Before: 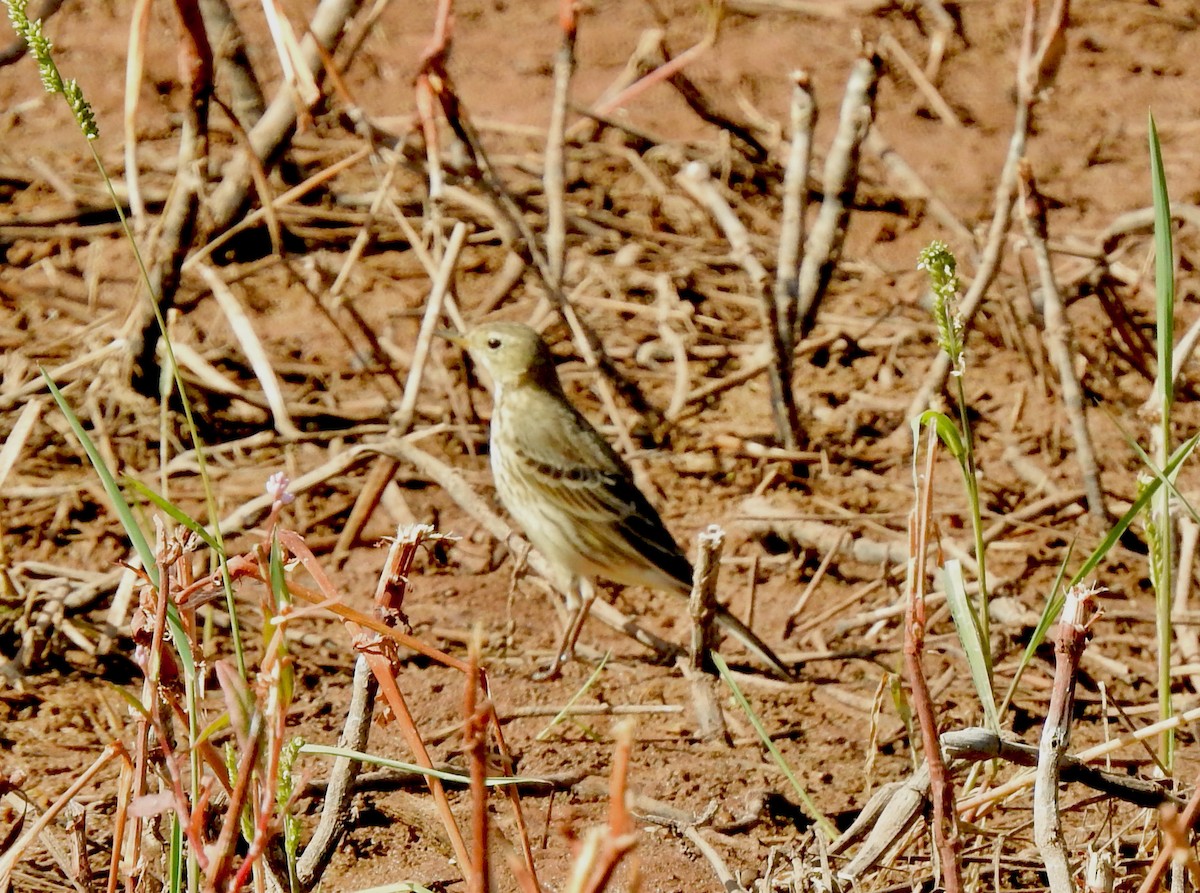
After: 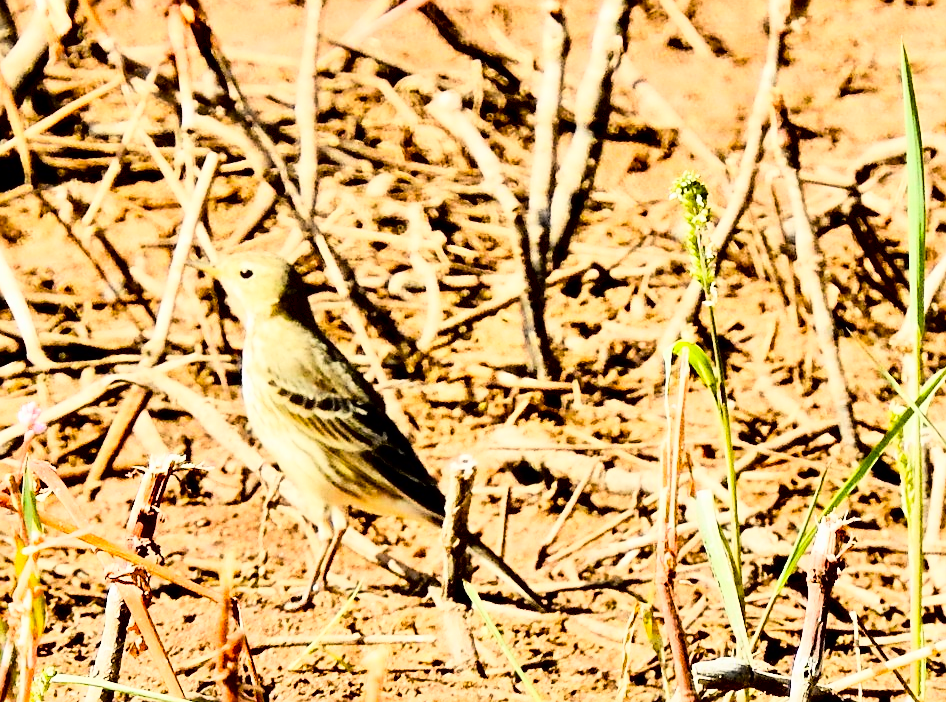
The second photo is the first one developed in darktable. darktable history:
rgb curve: curves: ch0 [(0, 0) (0.21, 0.15) (0.24, 0.21) (0.5, 0.75) (0.75, 0.96) (0.89, 0.99) (1, 1)]; ch1 [(0, 0.02) (0.21, 0.13) (0.25, 0.2) (0.5, 0.67) (0.75, 0.9) (0.89, 0.97) (1, 1)]; ch2 [(0, 0.02) (0.21, 0.13) (0.25, 0.2) (0.5, 0.67) (0.75, 0.9) (0.89, 0.97) (1, 1)], compensate middle gray true
crop and rotate: left 20.74%, top 7.912%, right 0.375%, bottom 13.378%
contrast brightness saturation: contrast 0.08, saturation 0.02
sharpen: on, module defaults
